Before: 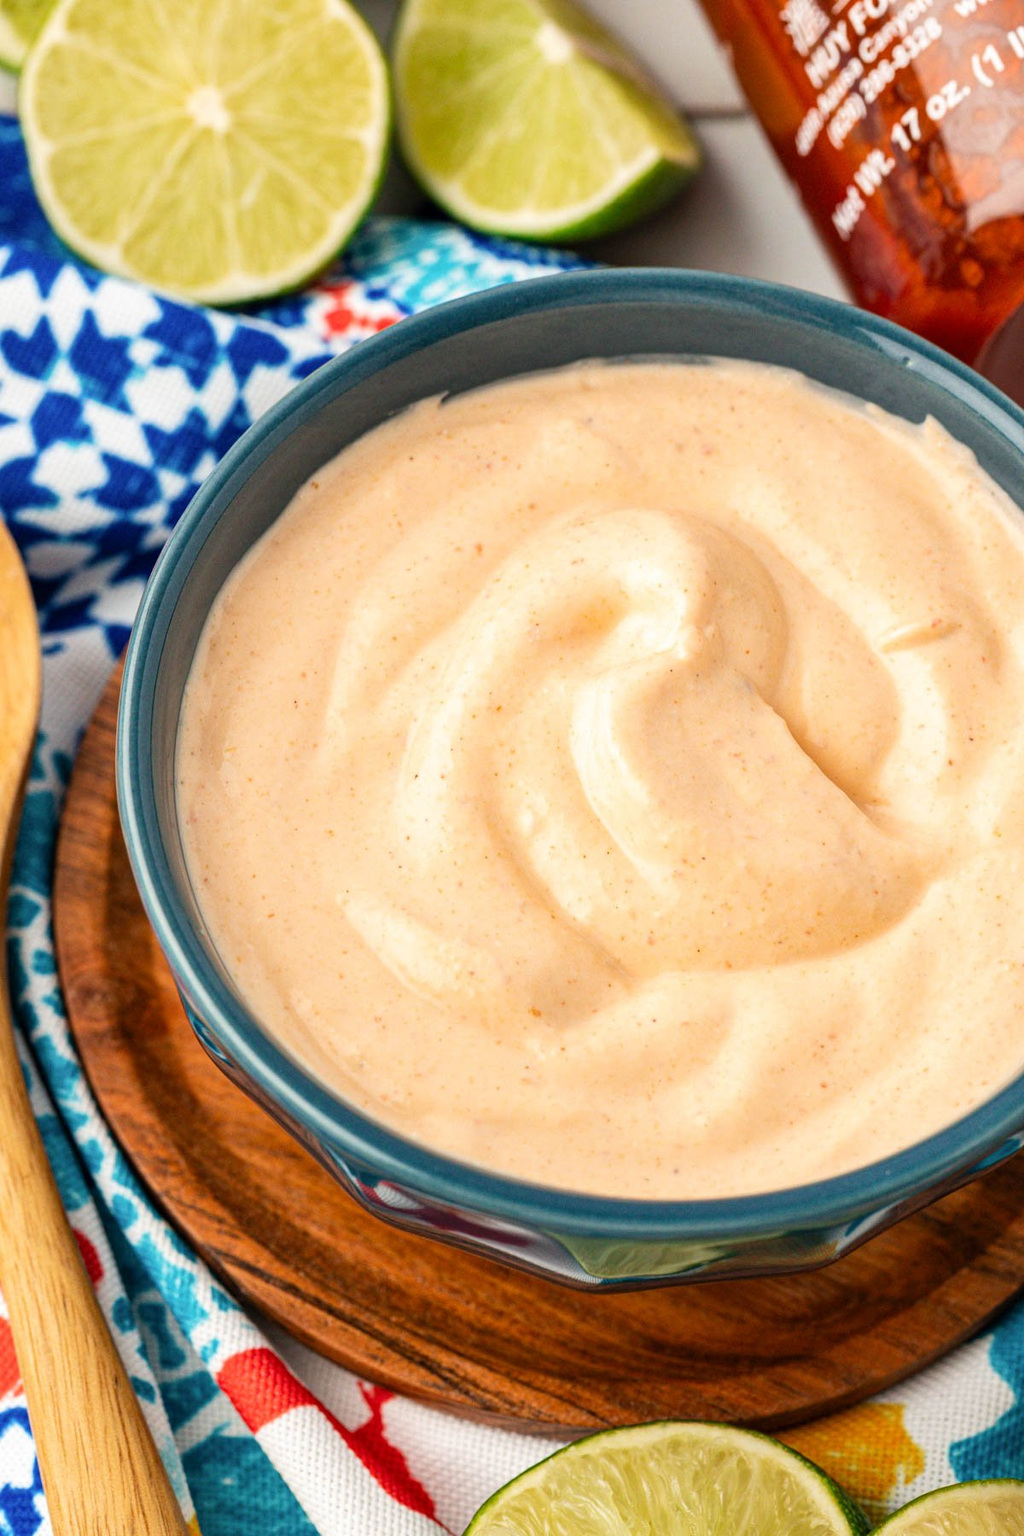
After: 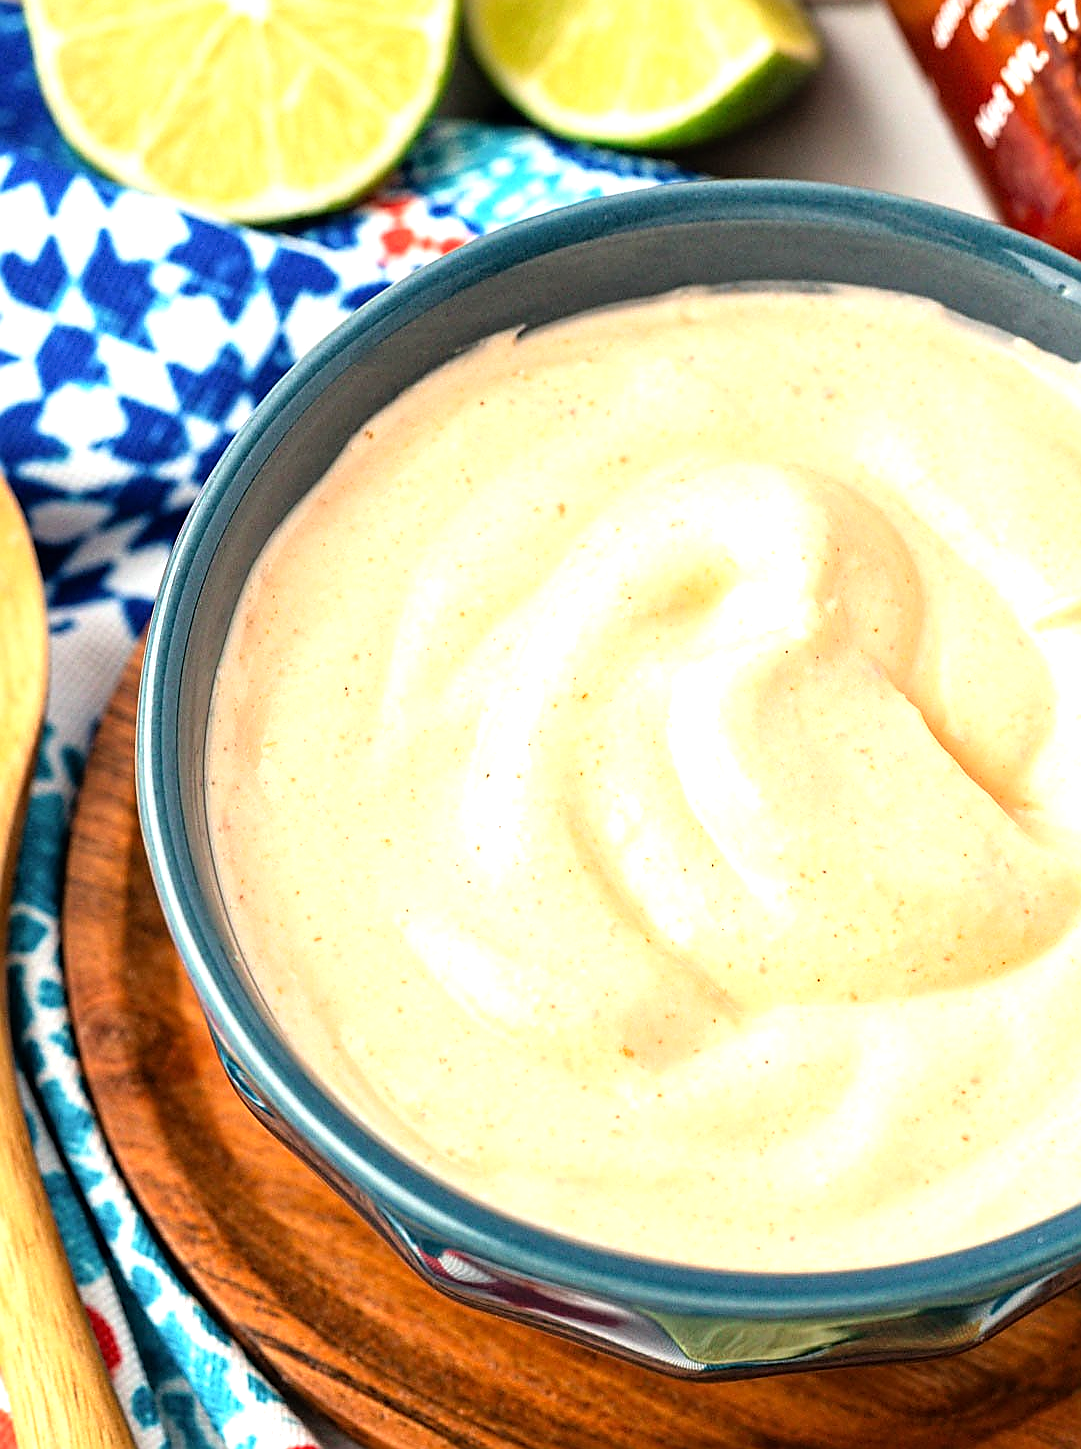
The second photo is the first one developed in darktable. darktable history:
crop: top 7.488%, right 9.909%, bottom 11.996%
exposure: compensate exposure bias true, compensate highlight preservation false
sharpen: radius 1.39, amount 1.244, threshold 0.723
tone equalizer: -8 EV -0.719 EV, -7 EV -0.691 EV, -6 EV -0.623 EV, -5 EV -0.404 EV, -3 EV 0.384 EV, -2 EV 0.6 EV, -1 EV 0.687 EV, +0 EV 0.731 EV
